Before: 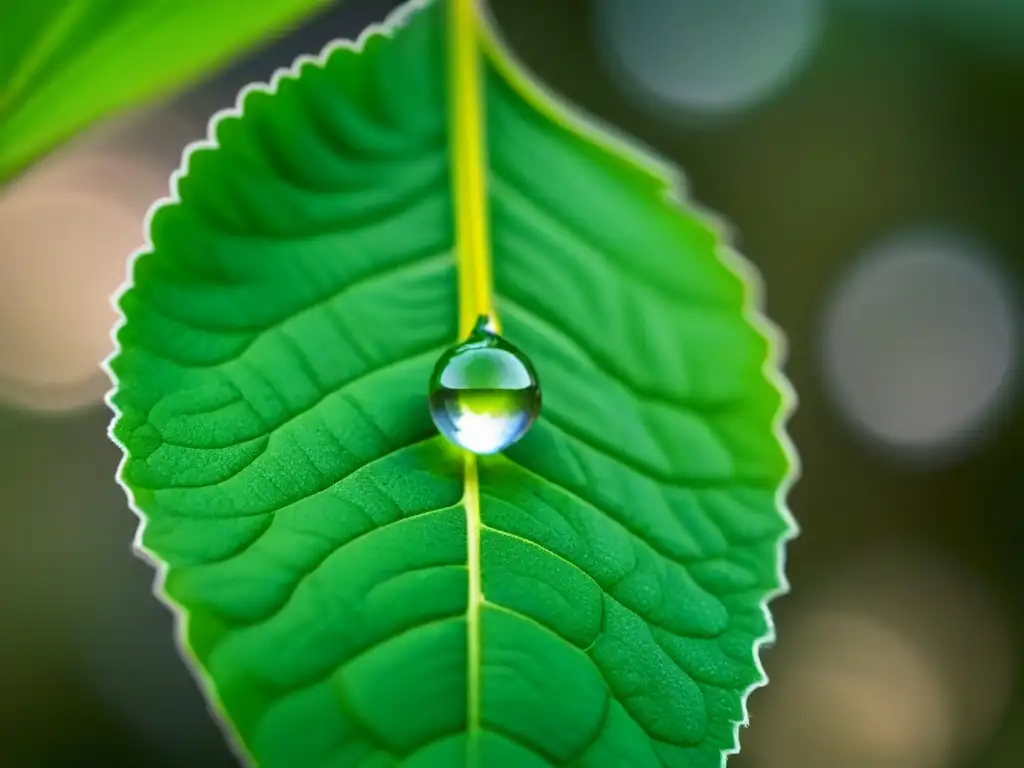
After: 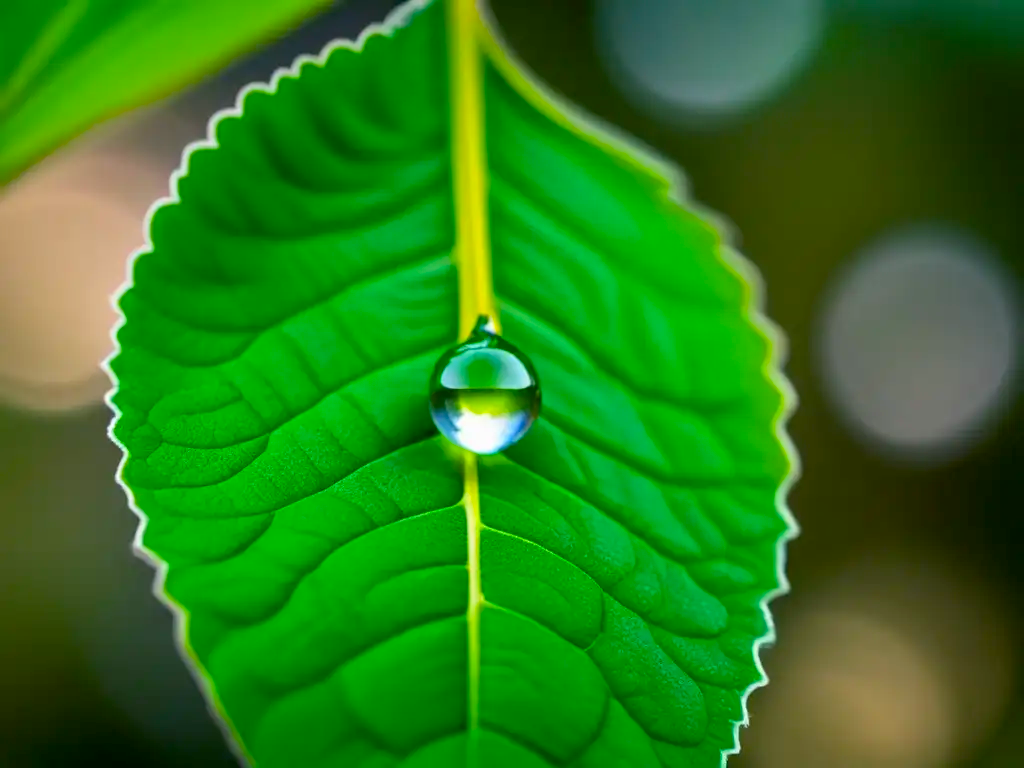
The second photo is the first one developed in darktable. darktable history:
color balance rgb: global offset › luminance -0.515%, perceptual saturation grading › global saturation 30.963%, global vibrance 5.85%
